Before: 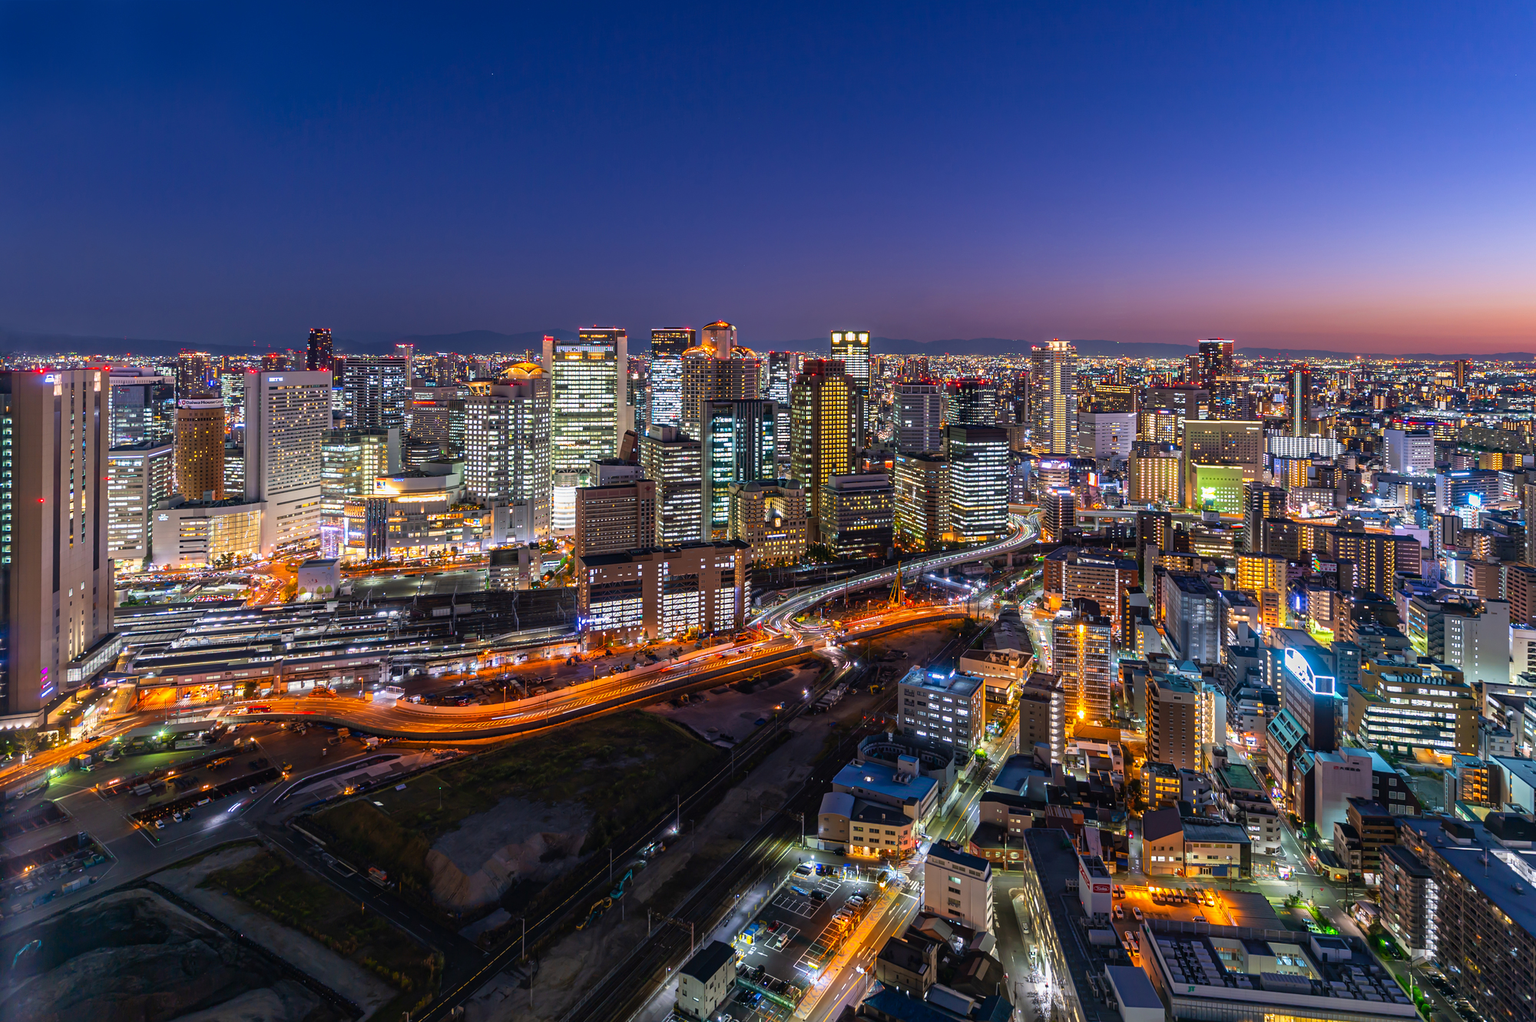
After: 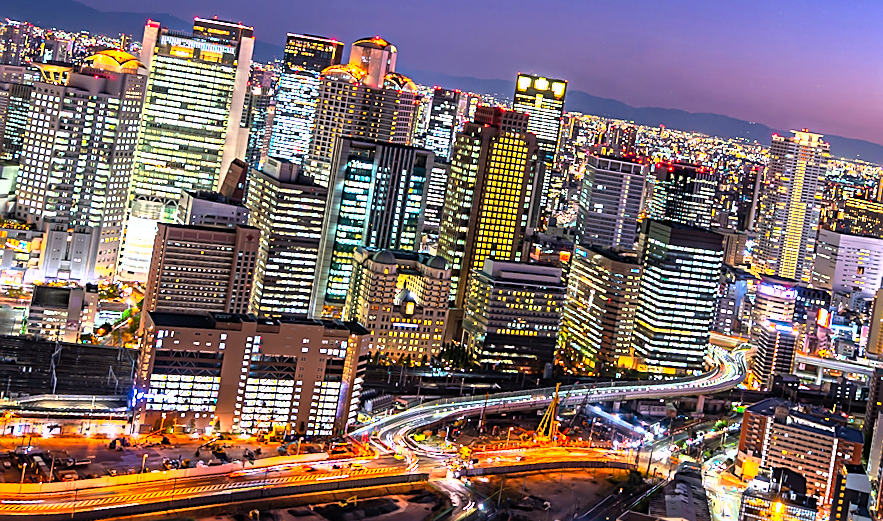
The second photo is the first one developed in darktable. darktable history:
levels: levels [0.012, 0.367, 0.697]
shadows and highlights: low approximation 0.01, soften with gaussian
rotate and perspective: rotation 9.12°, automatic cropping off
crop: left 31.751%, top 32.172%, right 27.8%, bottom 35.83%
sharpen: amount 0.6
